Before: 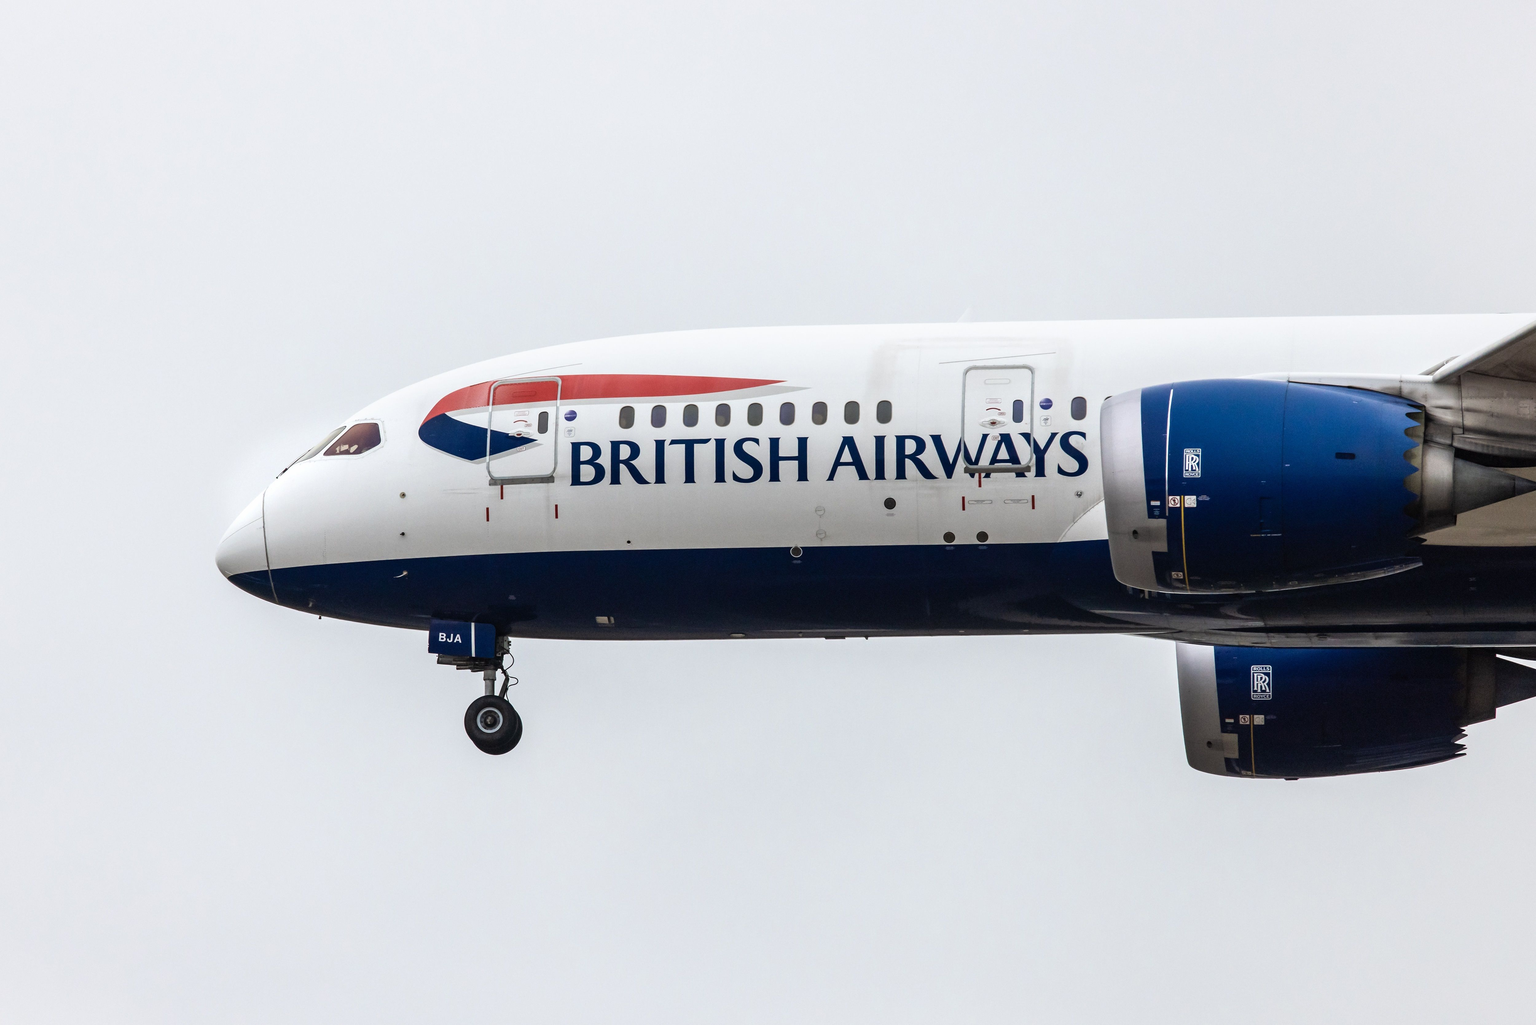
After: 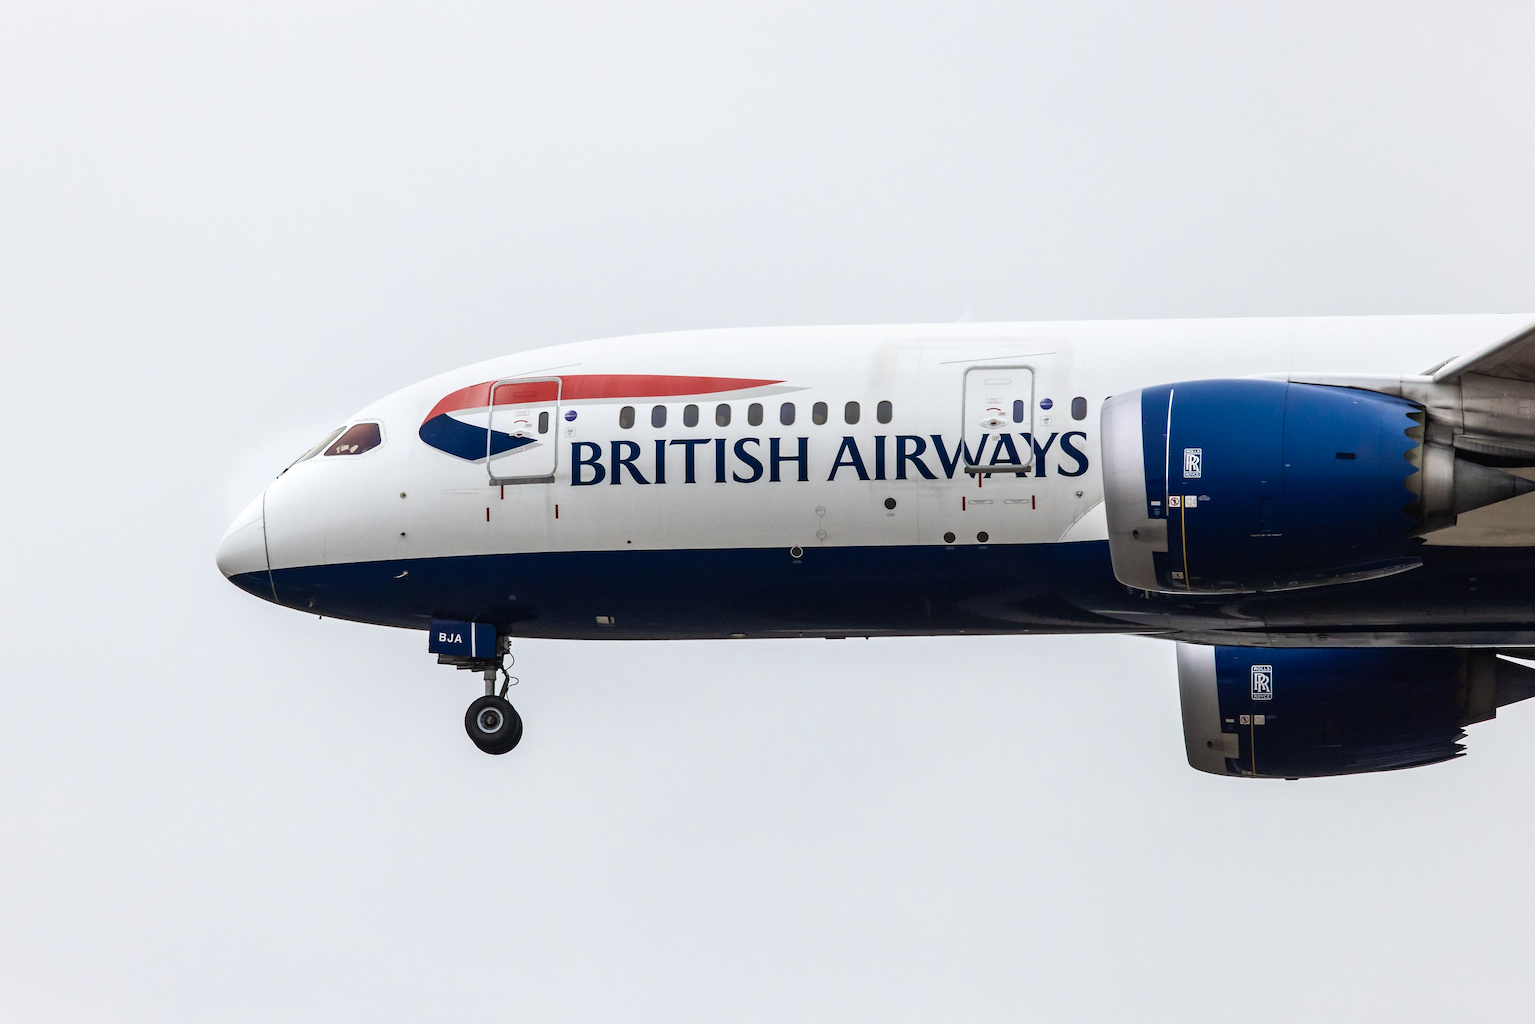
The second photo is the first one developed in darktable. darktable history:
contrast brightness saturation: contrast 0.082, saturation 0.015
